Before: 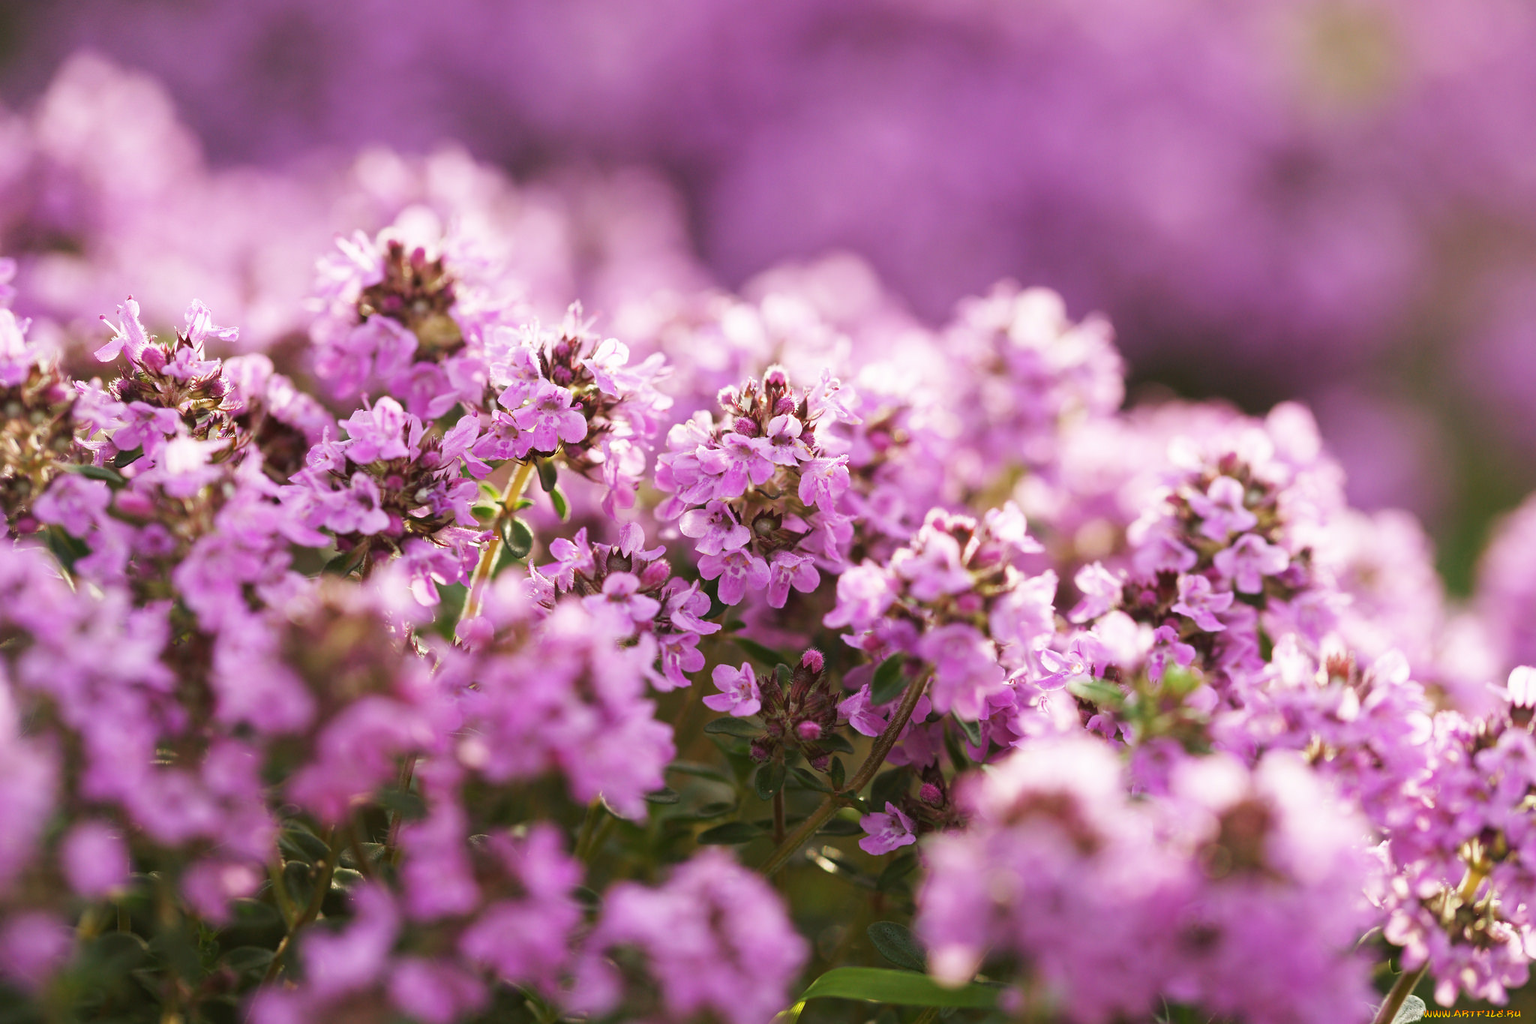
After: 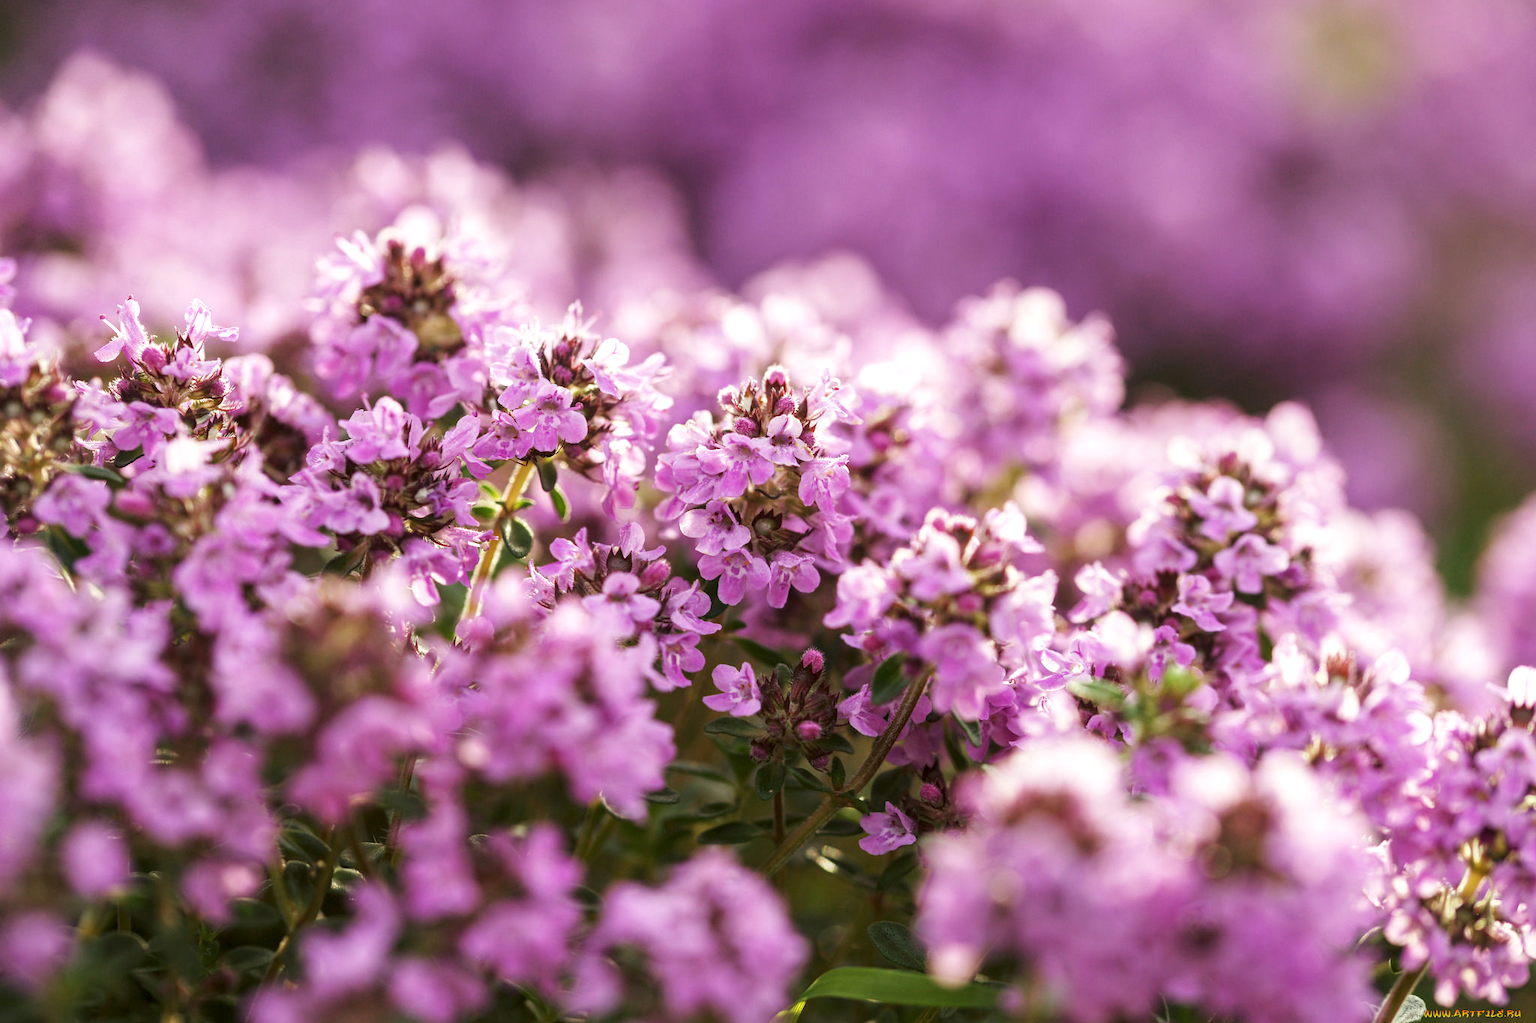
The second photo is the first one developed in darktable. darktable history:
color correction: highlights a* -2.71, highlights b* 2.62
local contrast: detail 130%
